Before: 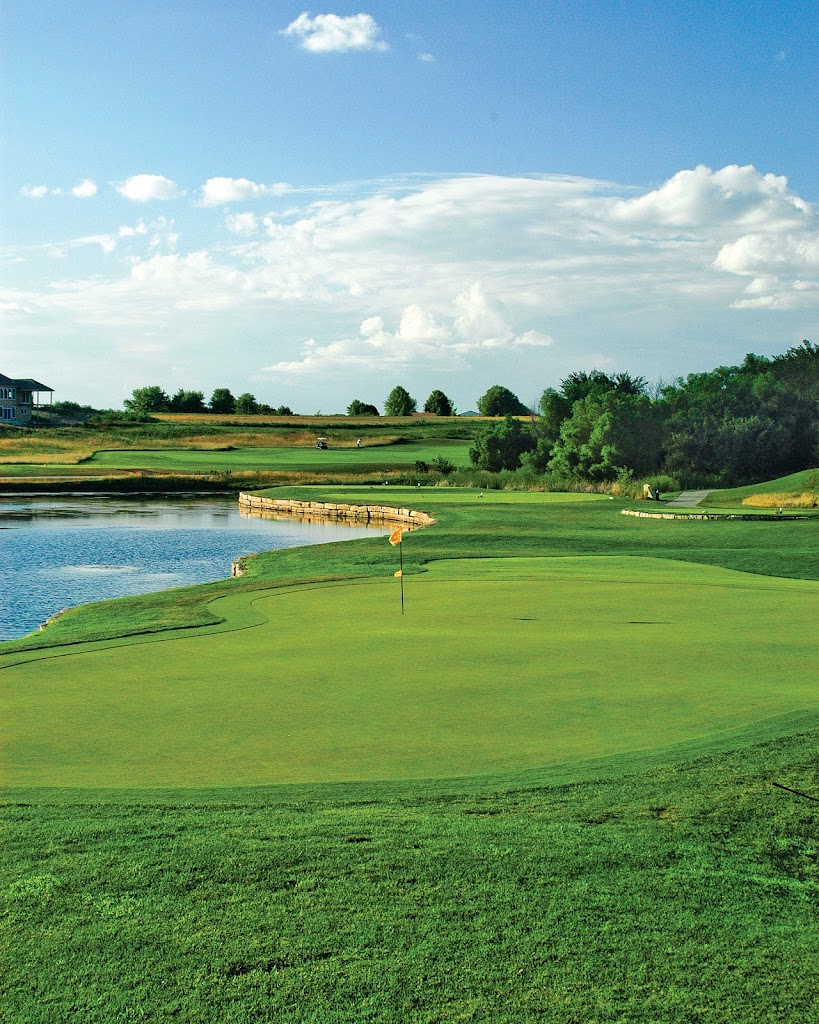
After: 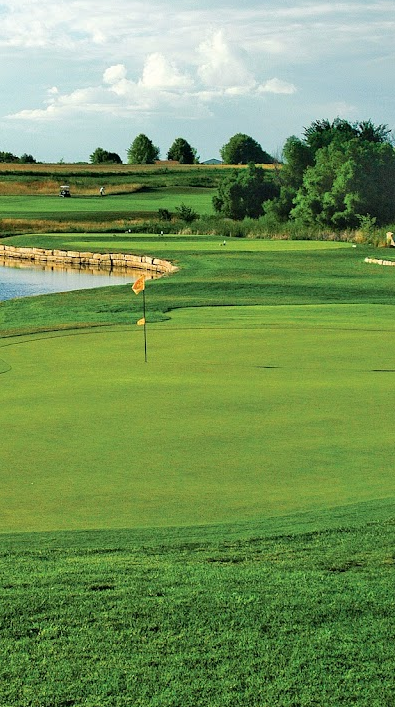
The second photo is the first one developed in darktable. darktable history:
crop: left 31.415%, top 24.681%, right 20.277%, bottom 6.23%
